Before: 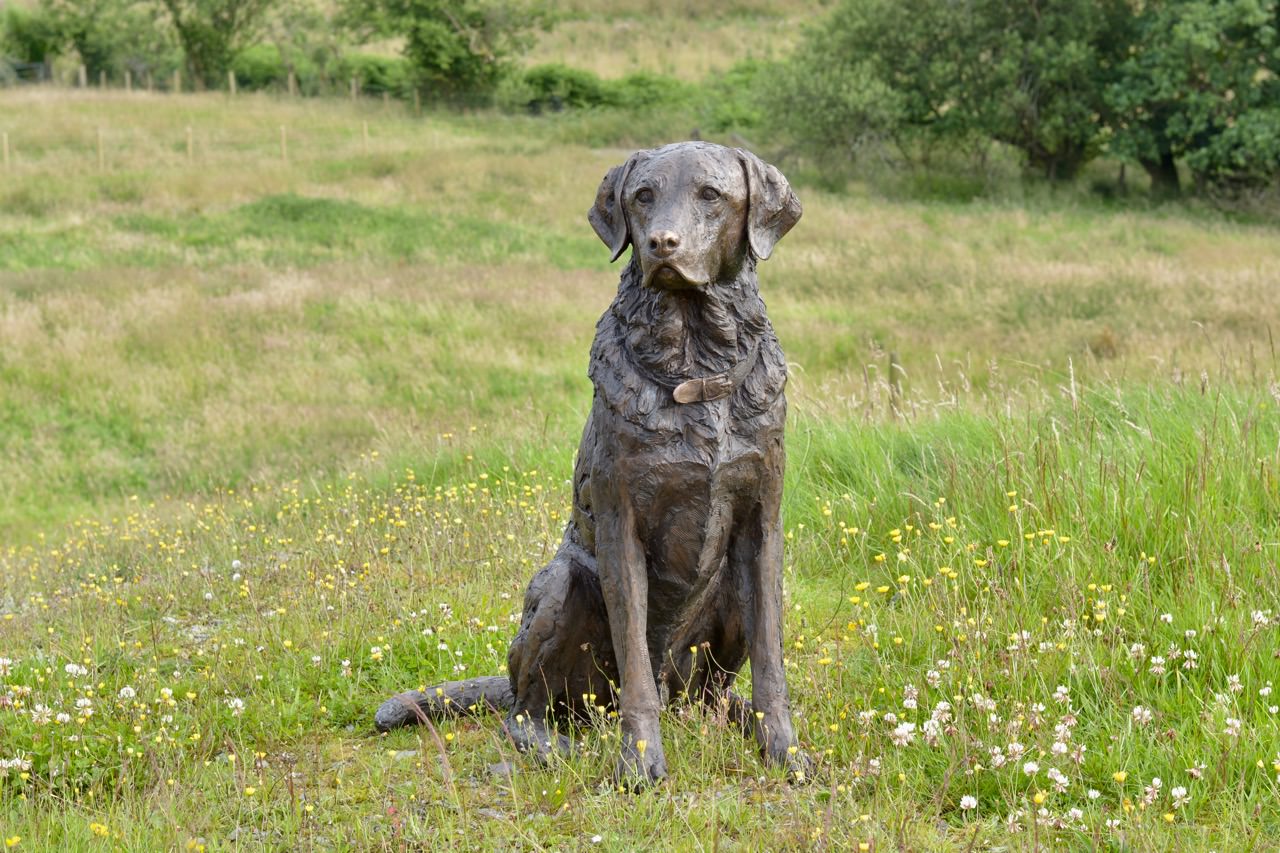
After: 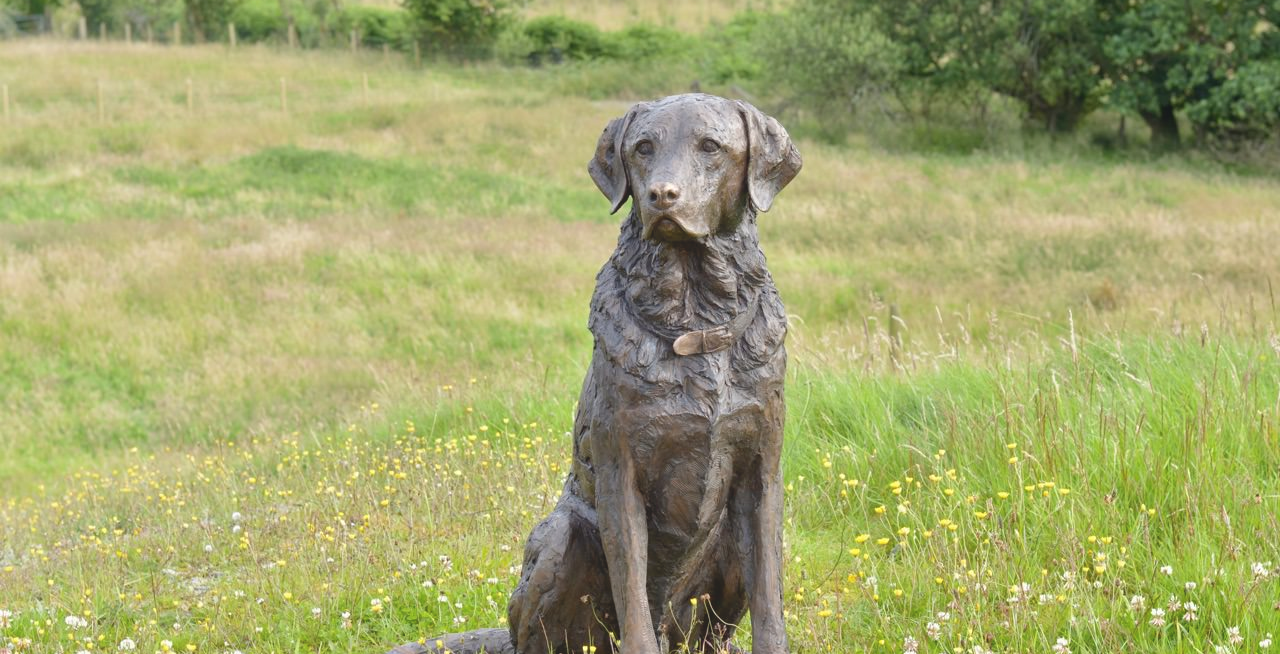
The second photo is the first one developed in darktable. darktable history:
crop: top 5.667%, bottom 17.637%
bloom: size 40%
